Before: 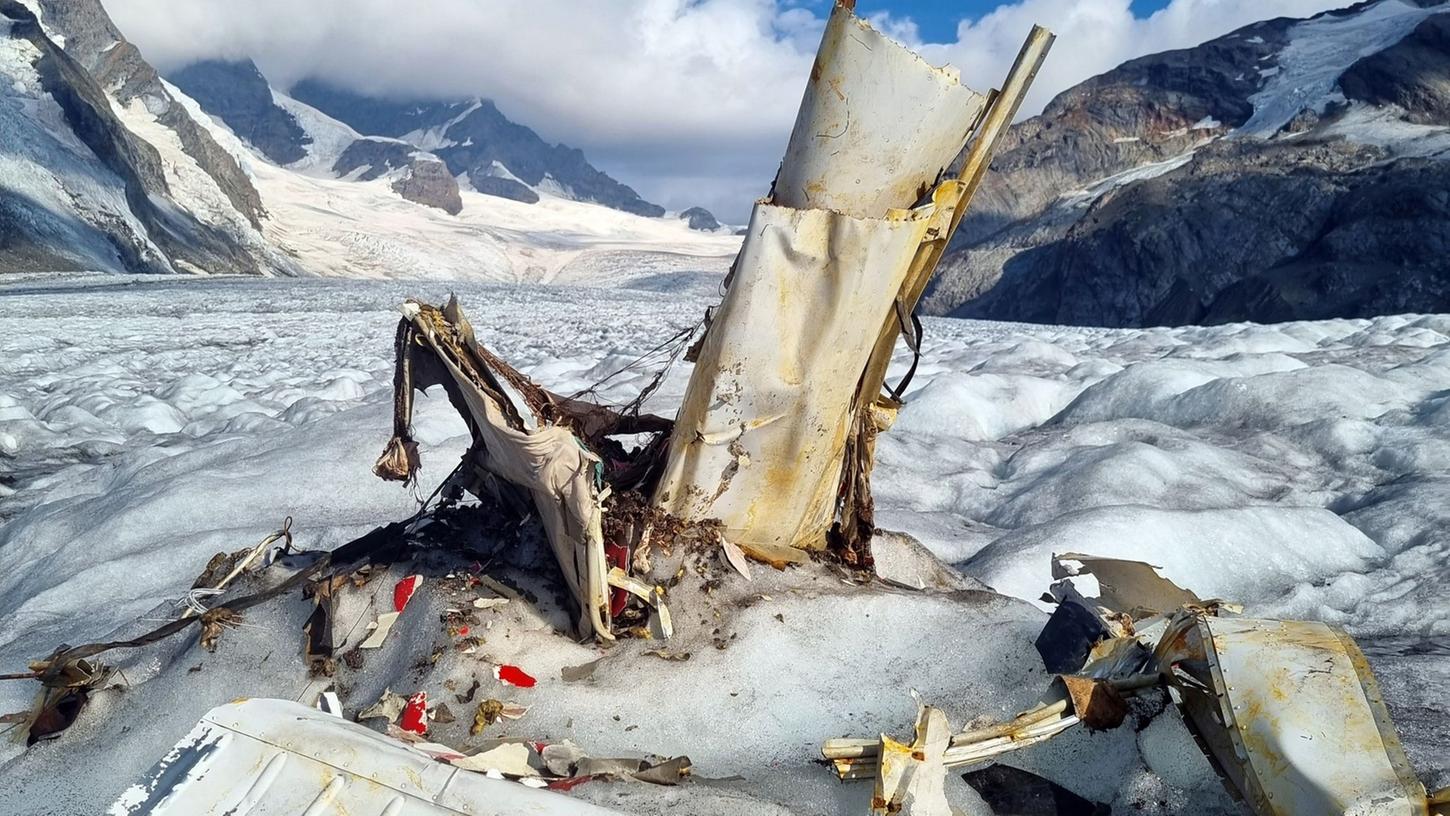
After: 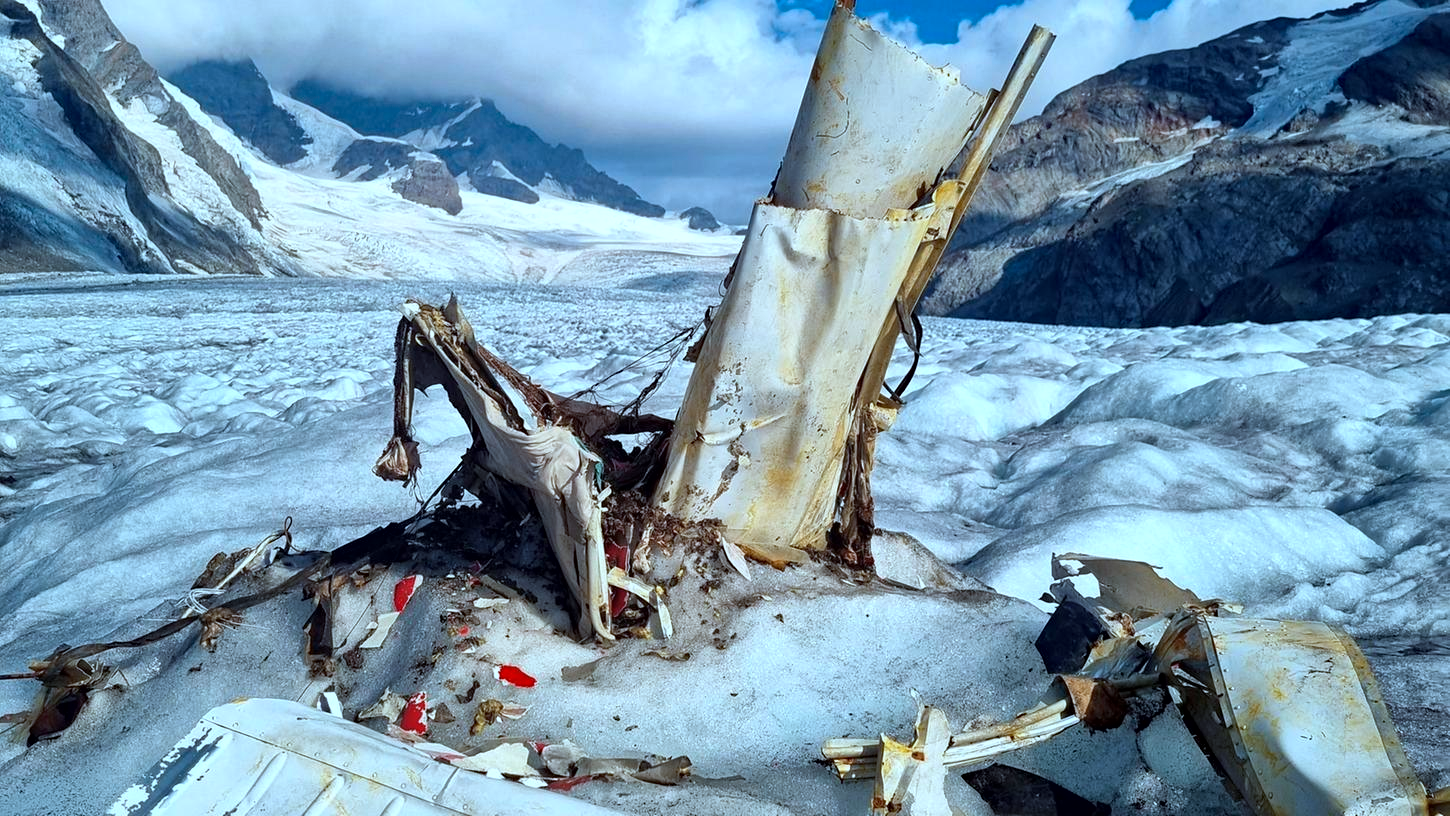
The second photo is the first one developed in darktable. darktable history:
color correction: highlights a* -9.61, highlights b* -21.05
local contrast: mode bilateral grid, contrast 20, coarseness 50, detail 119%, midtone range 0.2
haze removal: compatibility mode true, adaptive false
